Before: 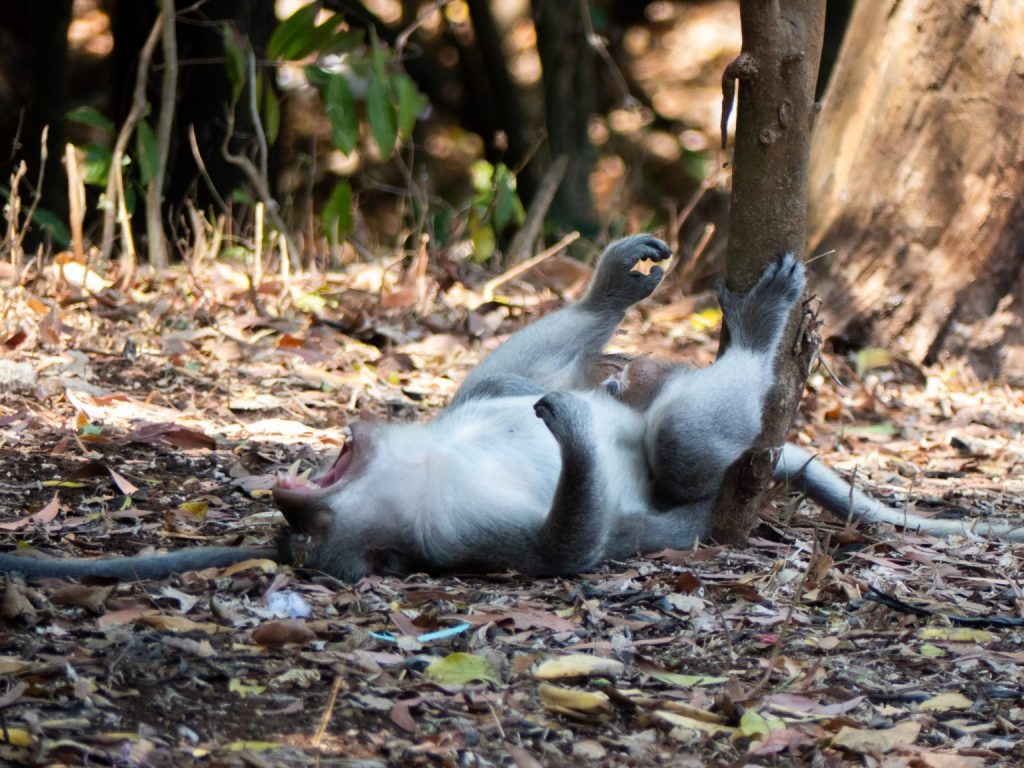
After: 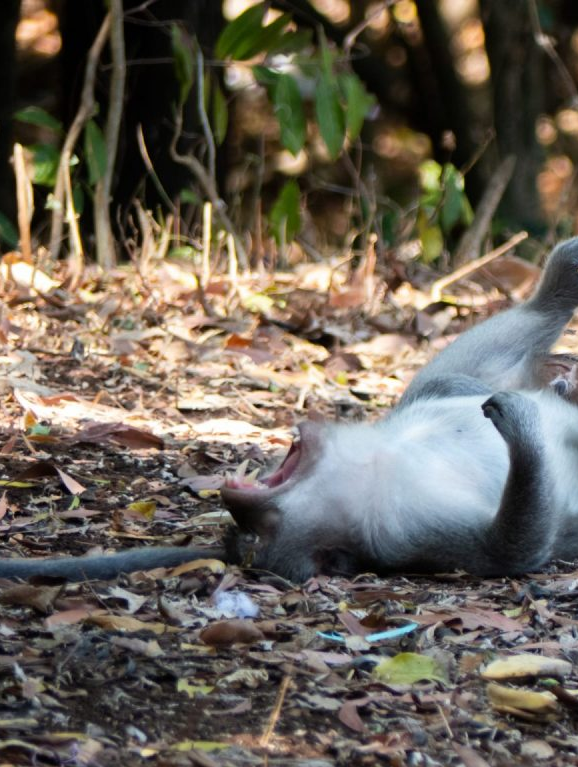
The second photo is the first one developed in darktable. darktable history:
crop: left 5.118%, right 38.423%
